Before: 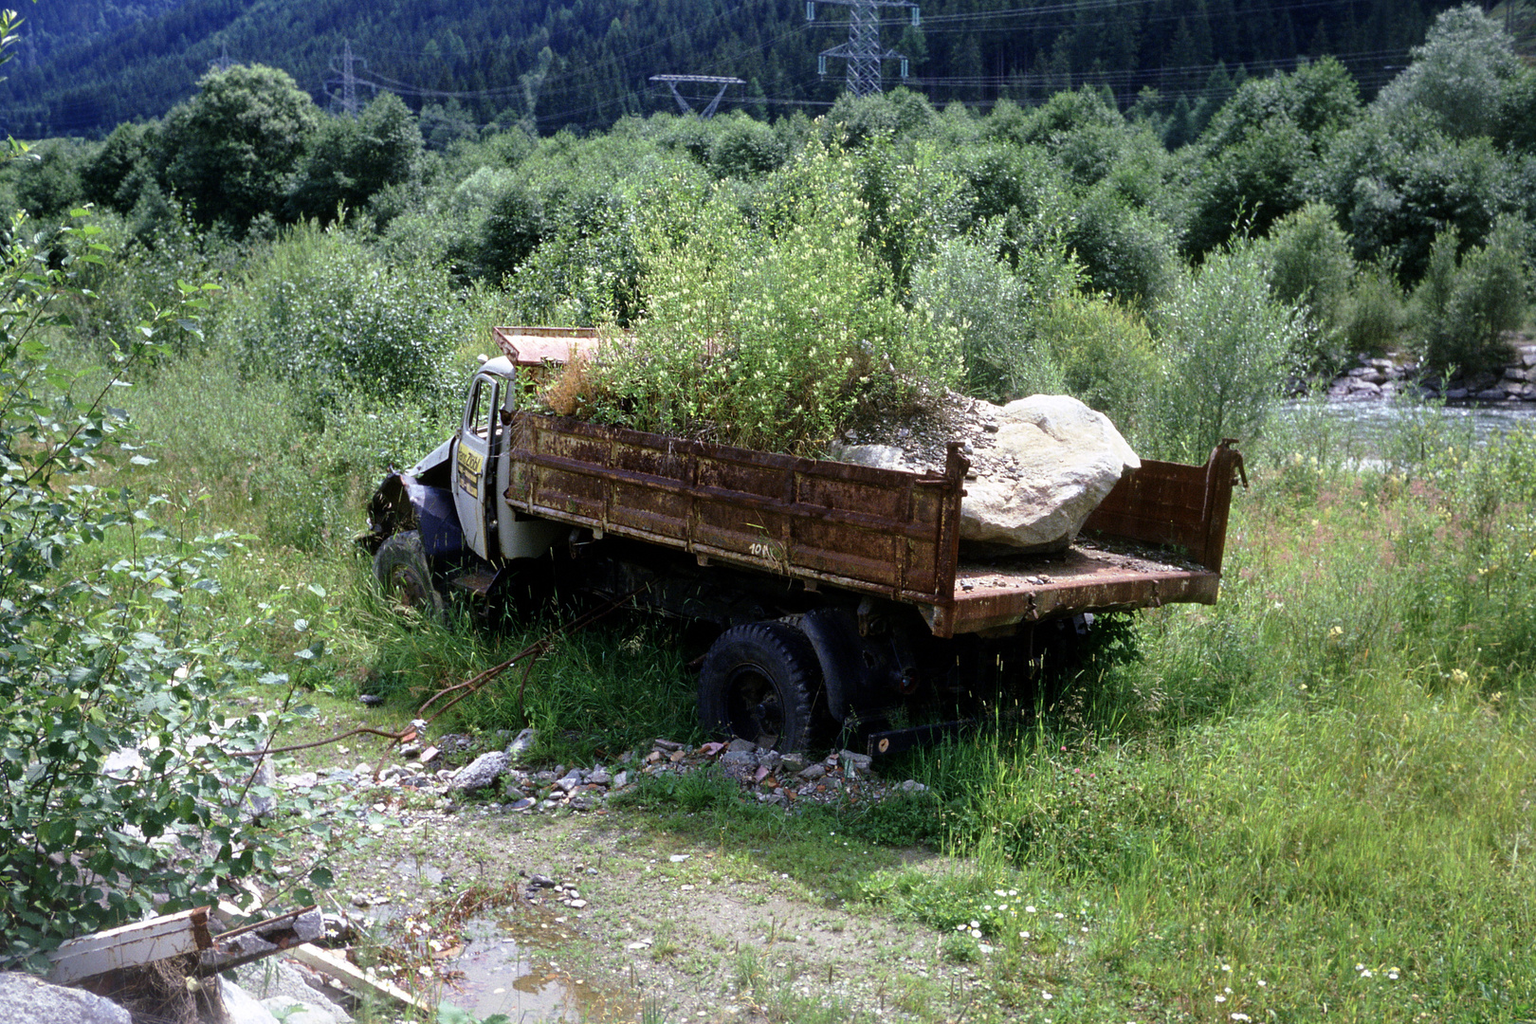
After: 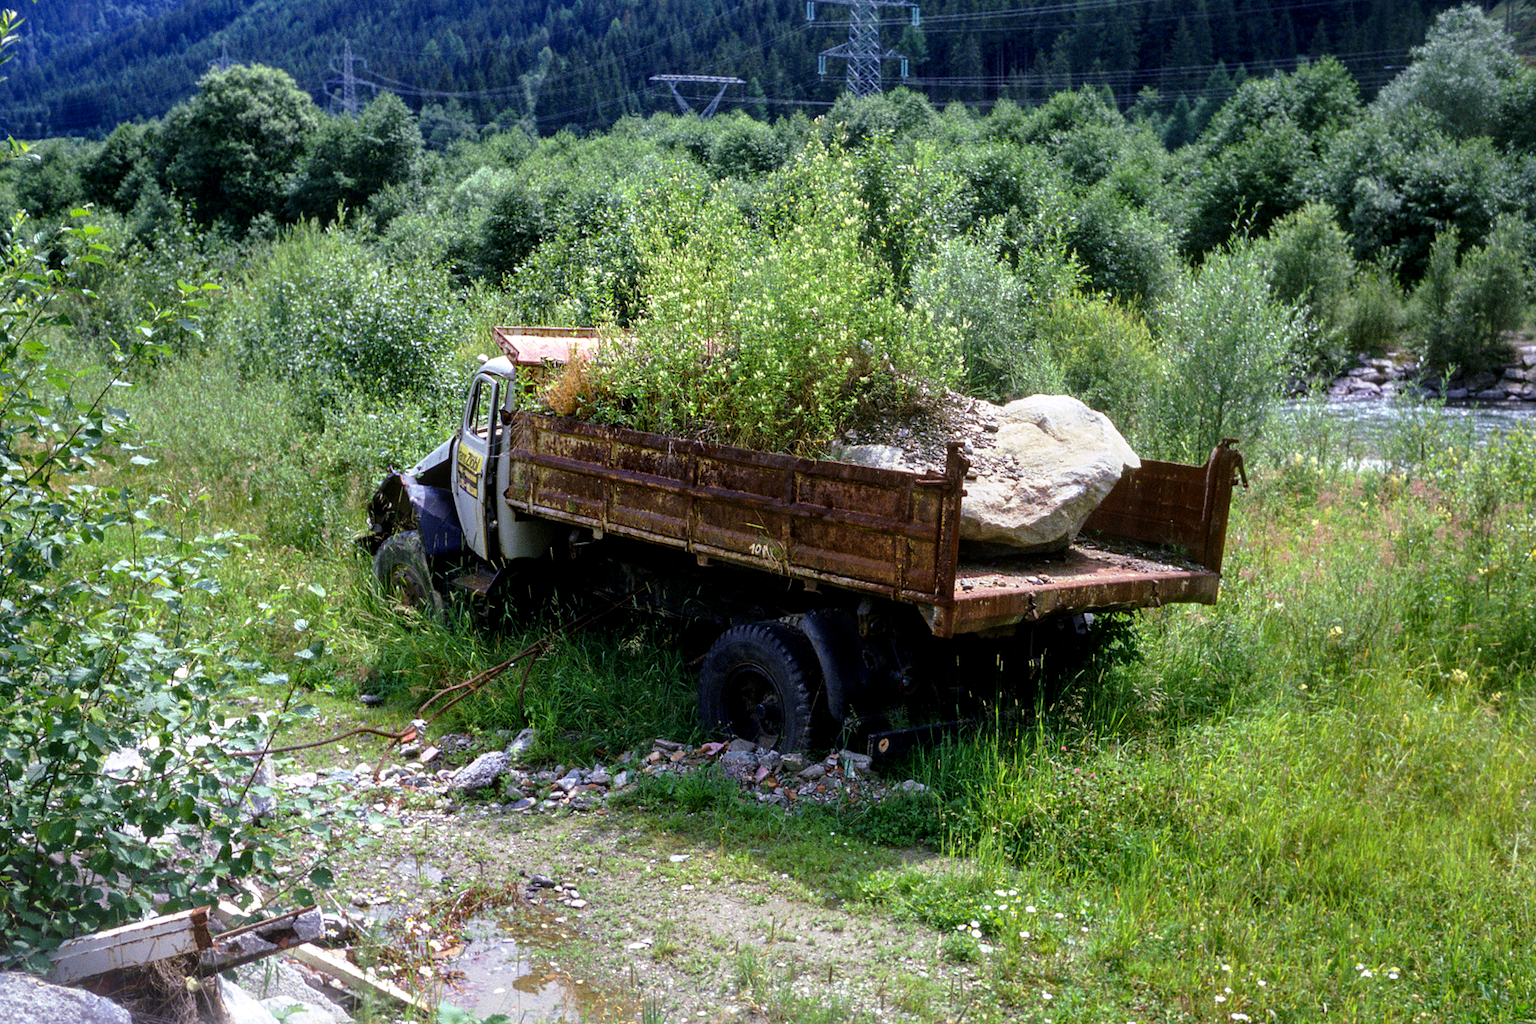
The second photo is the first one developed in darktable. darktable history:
color balance rgb: perceptual saturation grading › global saturation 20%, global vibrance 20%
local contrast: on, module defaults
